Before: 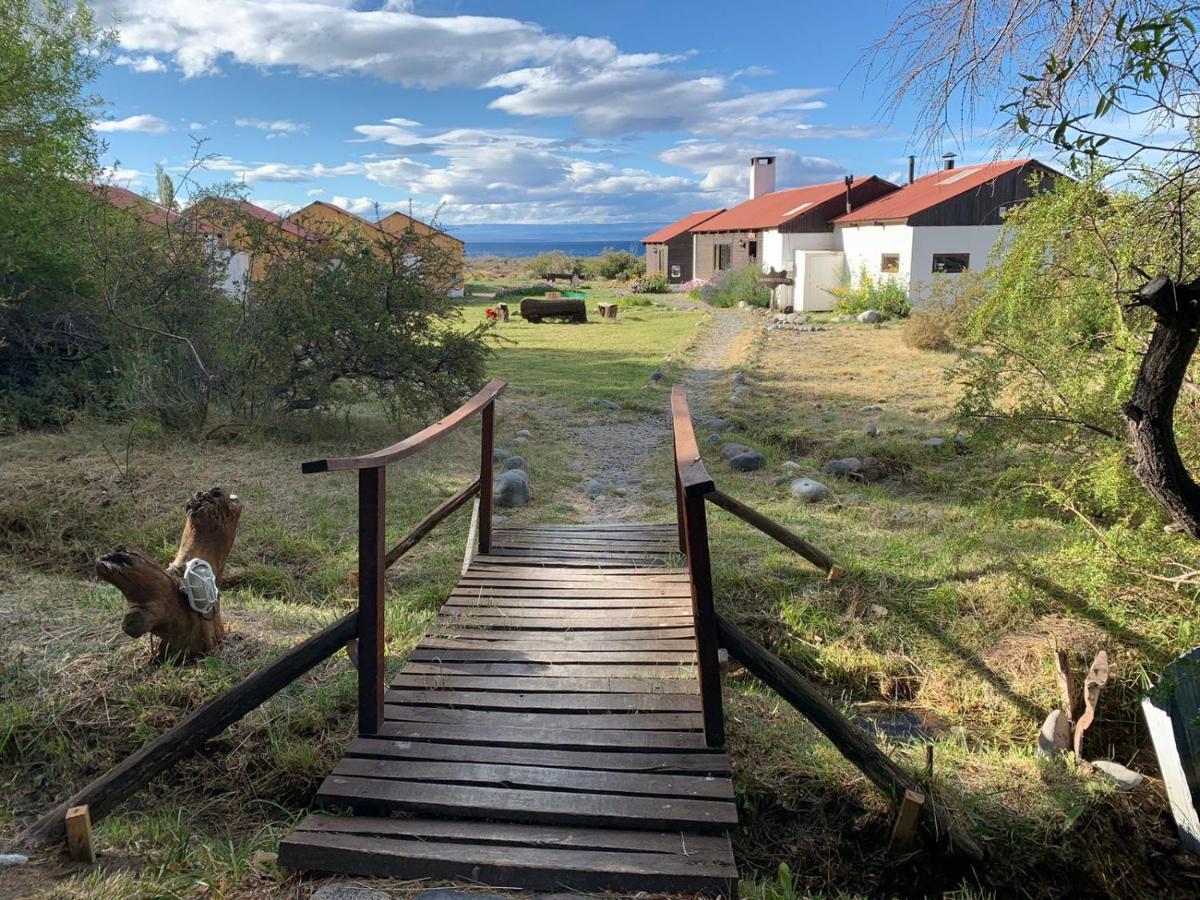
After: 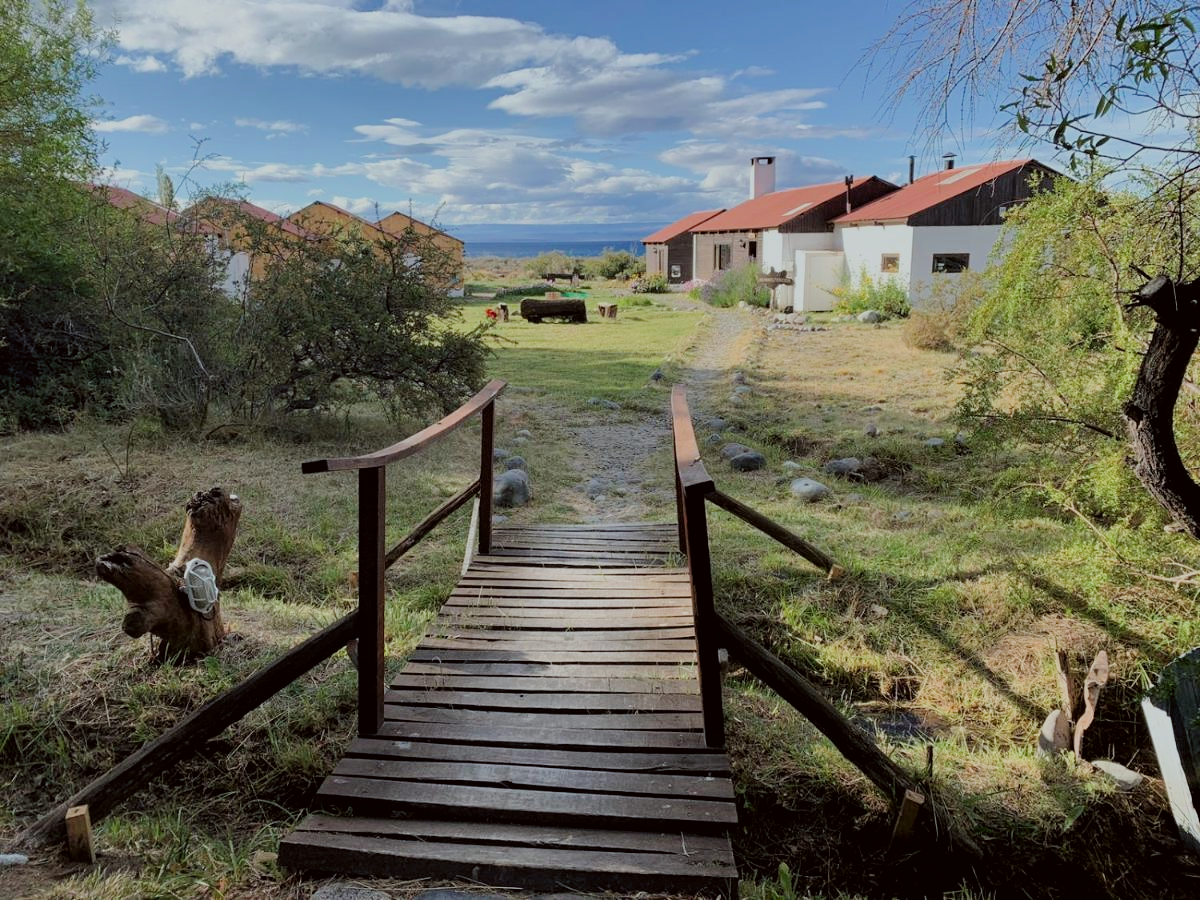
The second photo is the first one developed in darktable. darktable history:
filmic rgb: black relative exposure -7.1 EV, white relative exposure 5.36 EV, hardness 3.03
color correction: highlights a* -2.95, highlights b* -2.38, shadows a* 2.44, shadows b* 2.78
